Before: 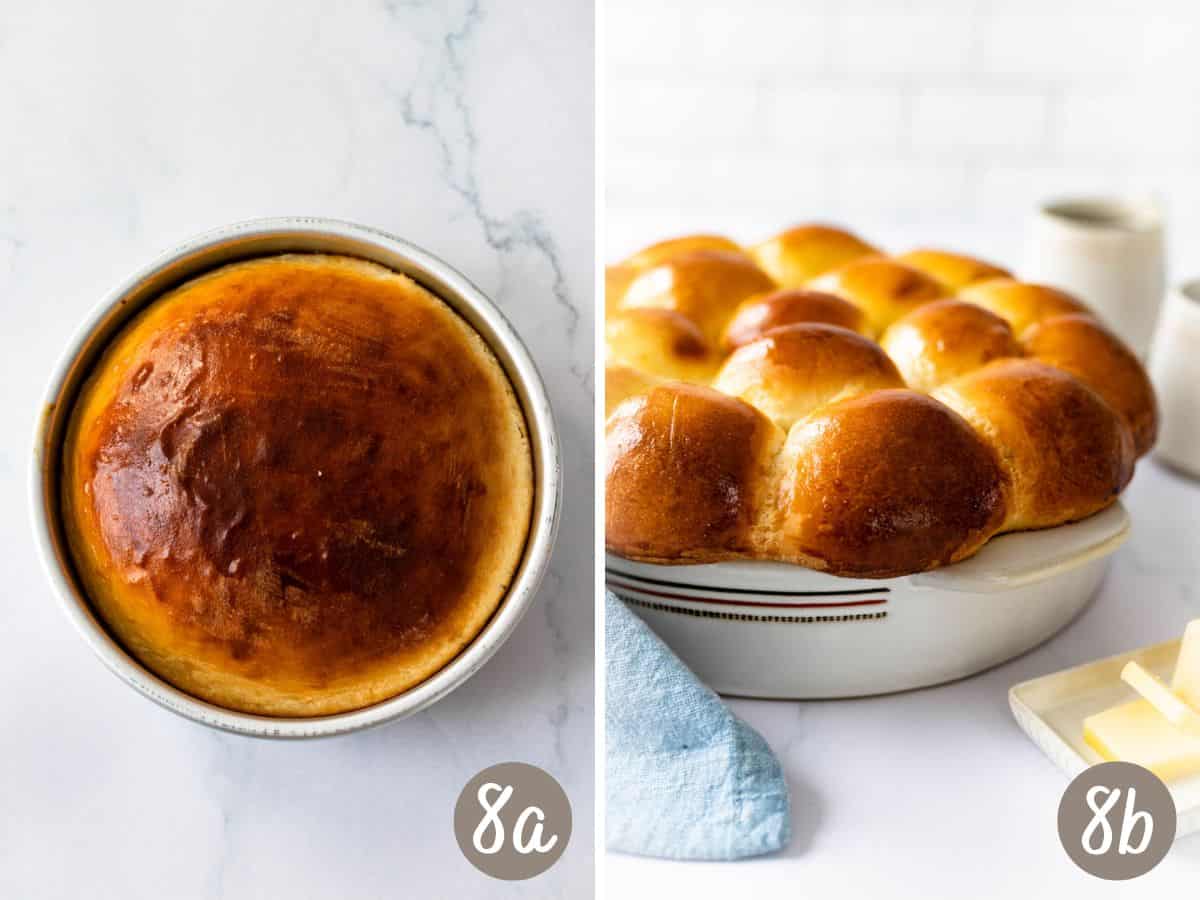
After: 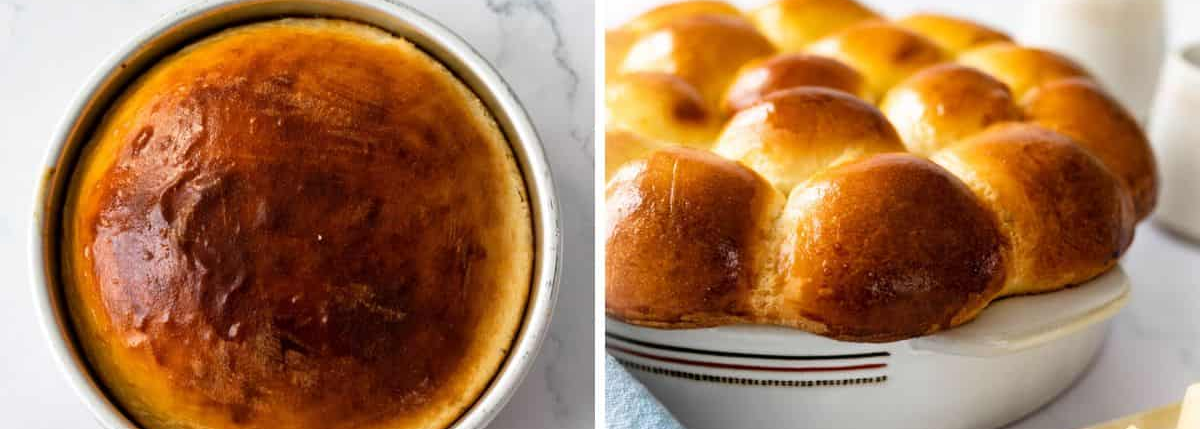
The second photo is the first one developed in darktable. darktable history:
crop and rotate: top 26.236%, bottom 26.046%
